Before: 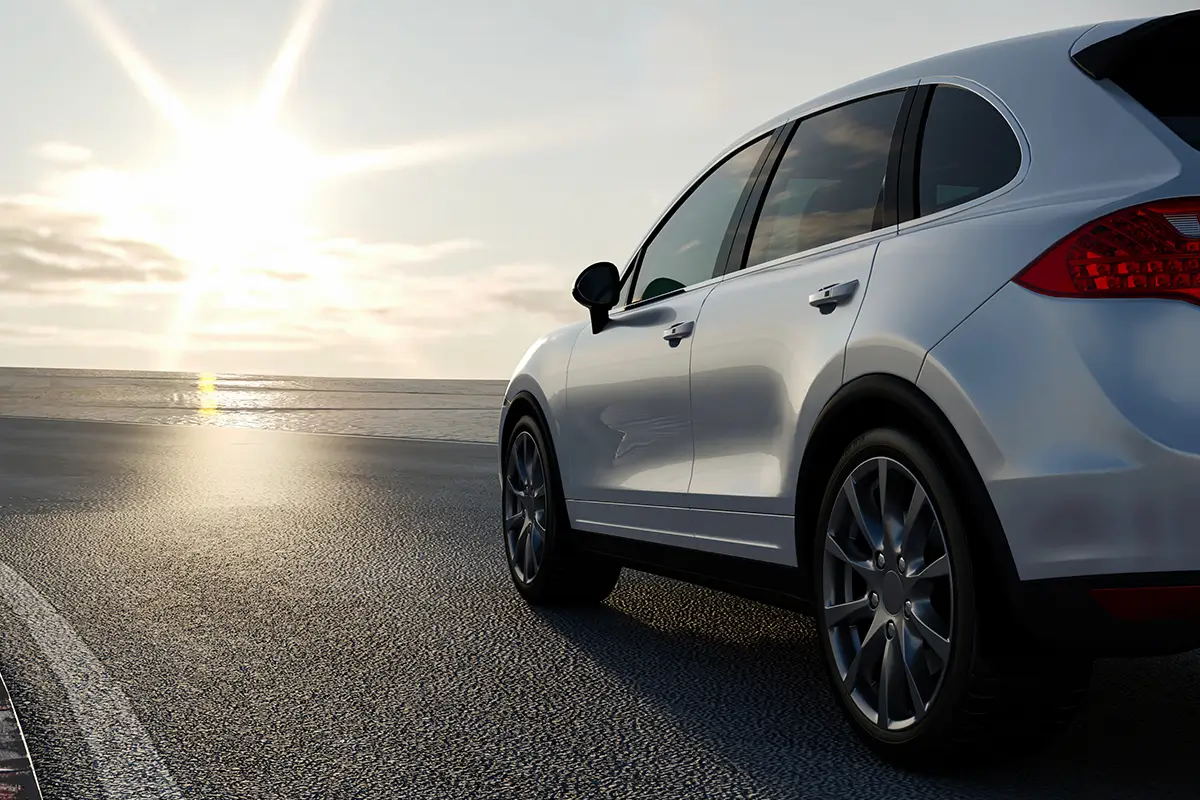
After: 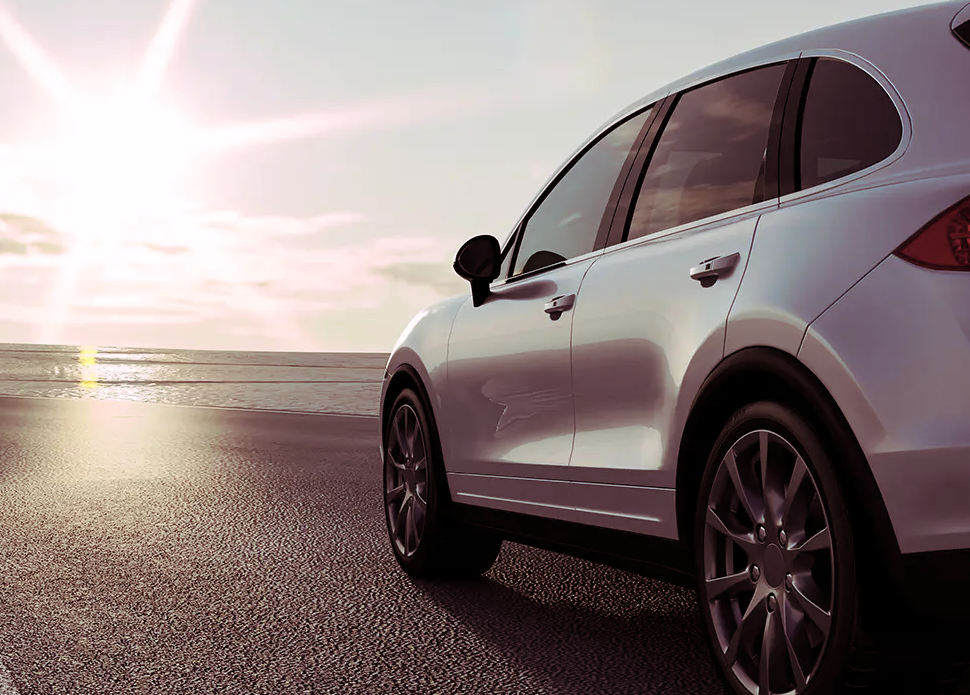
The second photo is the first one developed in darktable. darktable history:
crop: left 9.929%, top 3.475%, right 9.188%, bottom 9.529%
split-toning: highlights › hue 298.8°, highlights › saturation 0.73, compress 41.76%
